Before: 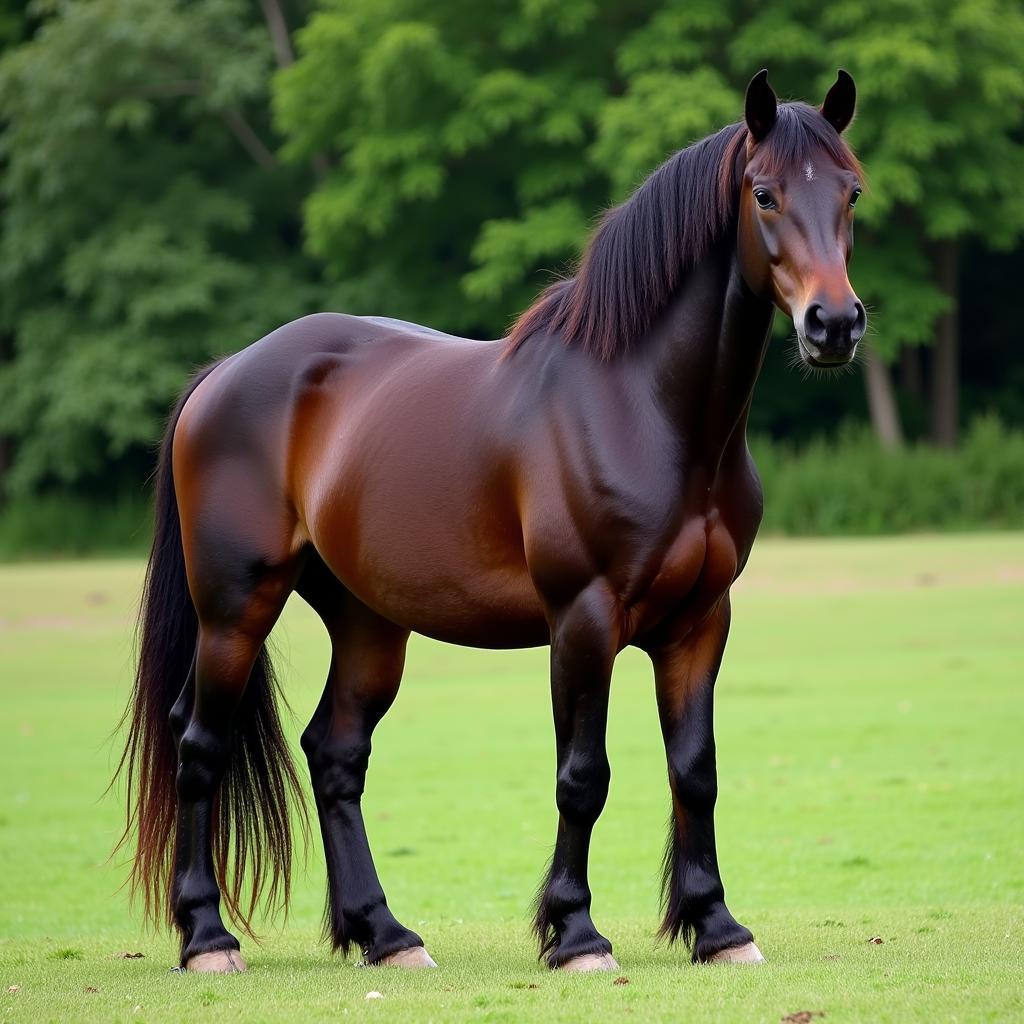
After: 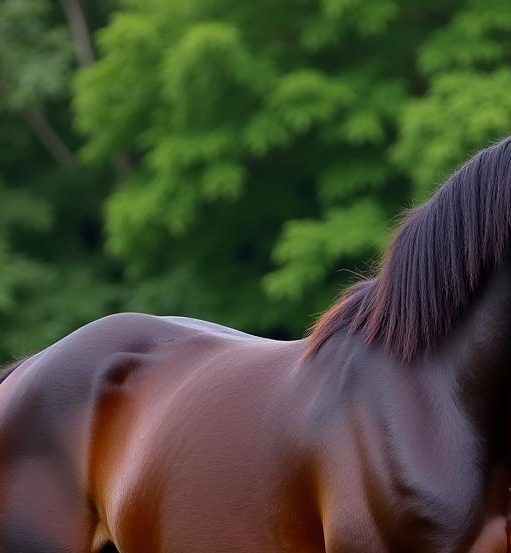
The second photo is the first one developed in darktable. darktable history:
crop: left 19.497%, right 30.566%, bottom 45.943%
